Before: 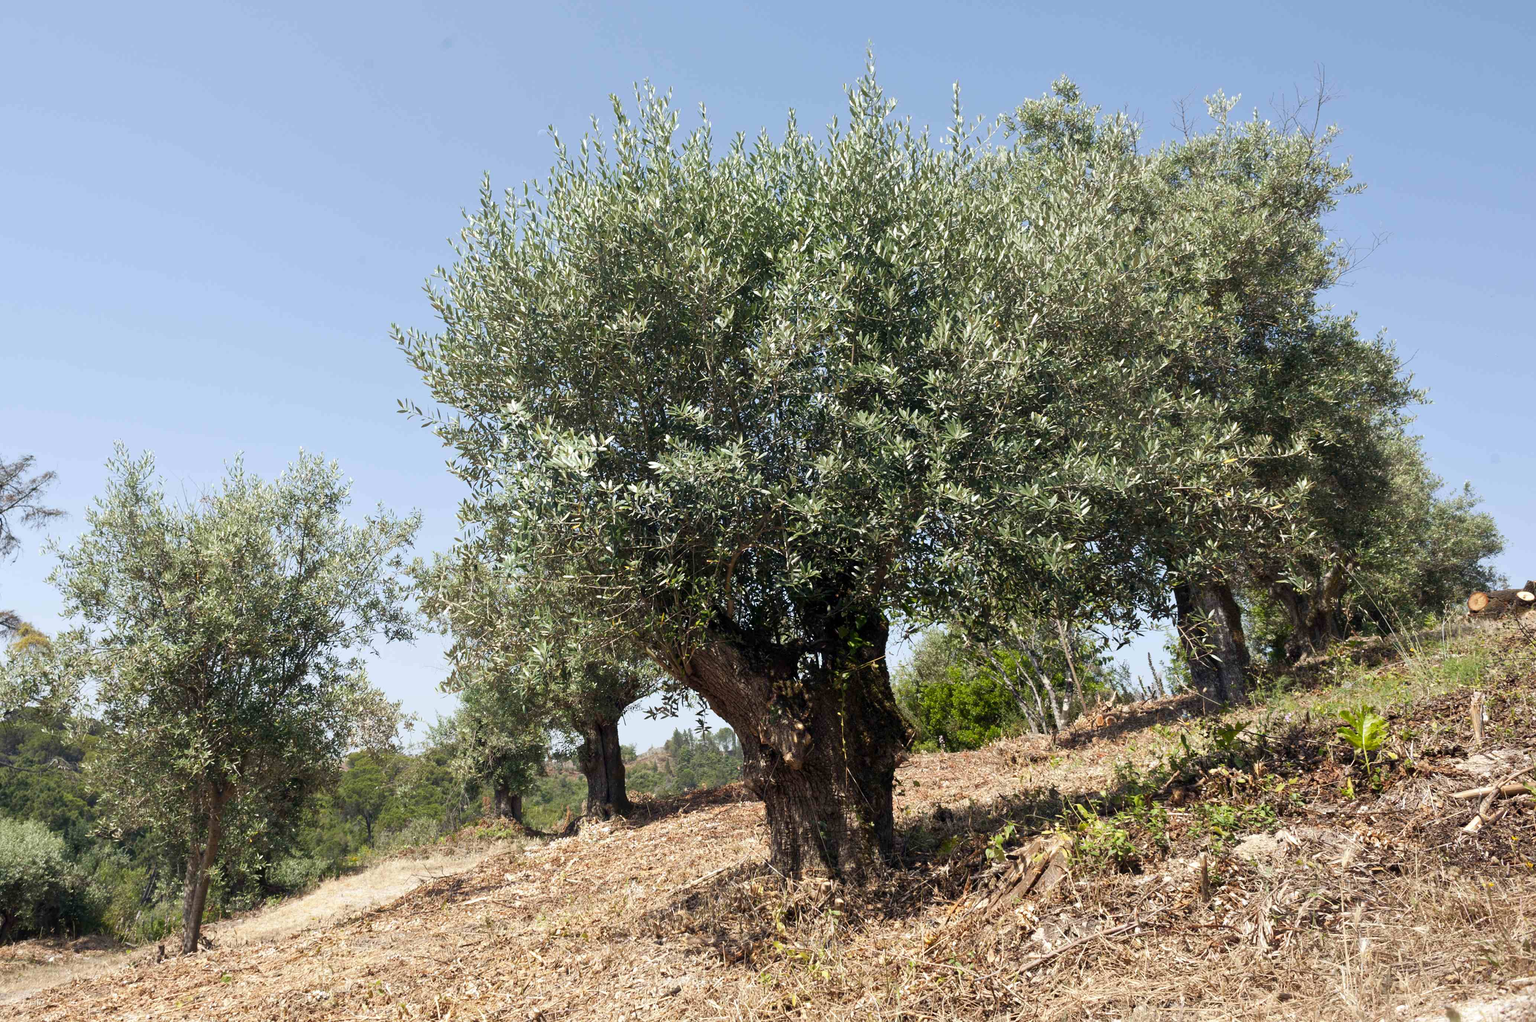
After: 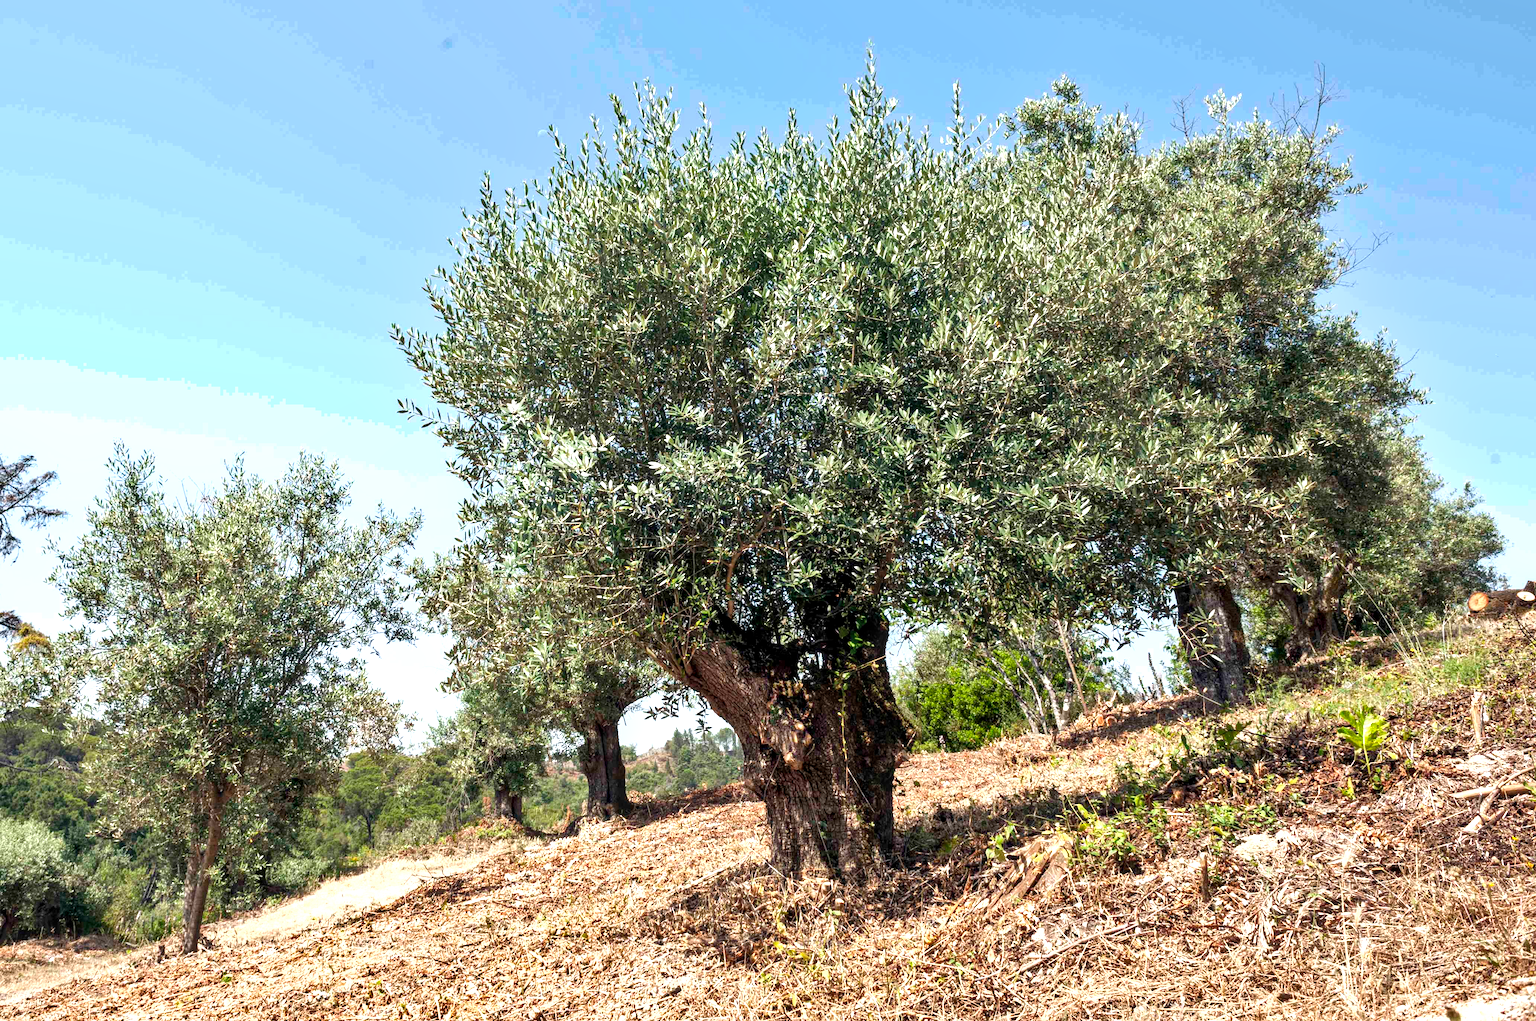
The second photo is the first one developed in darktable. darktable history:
exposure: exposure 0.638 EV, compensate highlight preservation false
shadows and highlights: low approximation 0.01, soften with gaussian
local contrast: detail 130%
